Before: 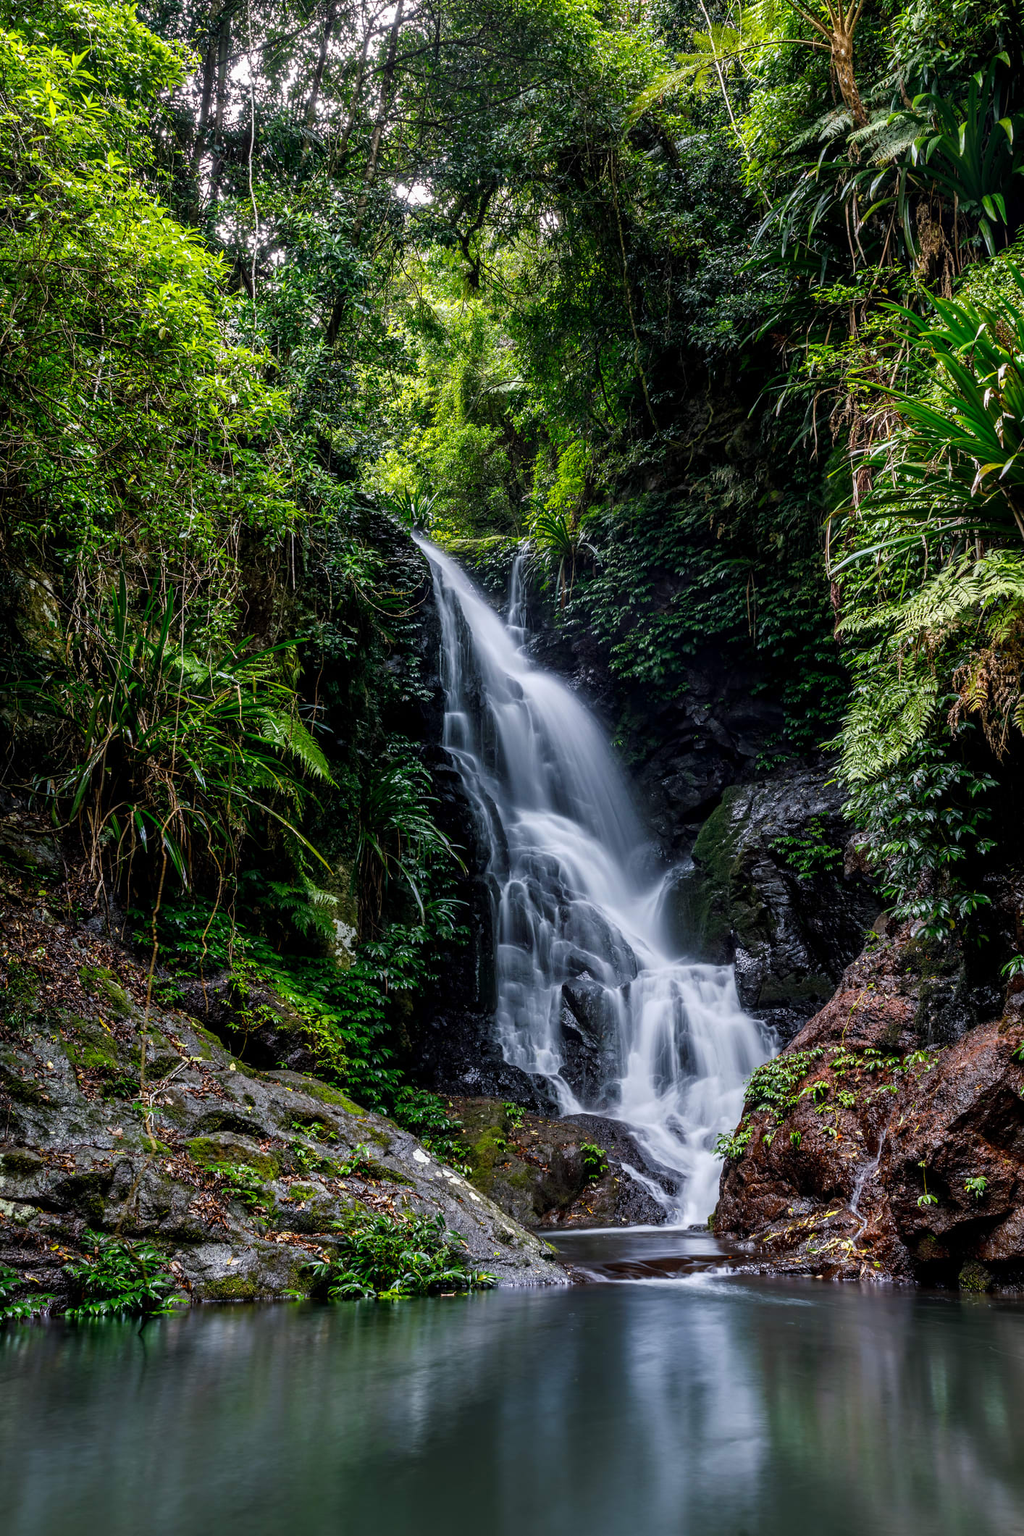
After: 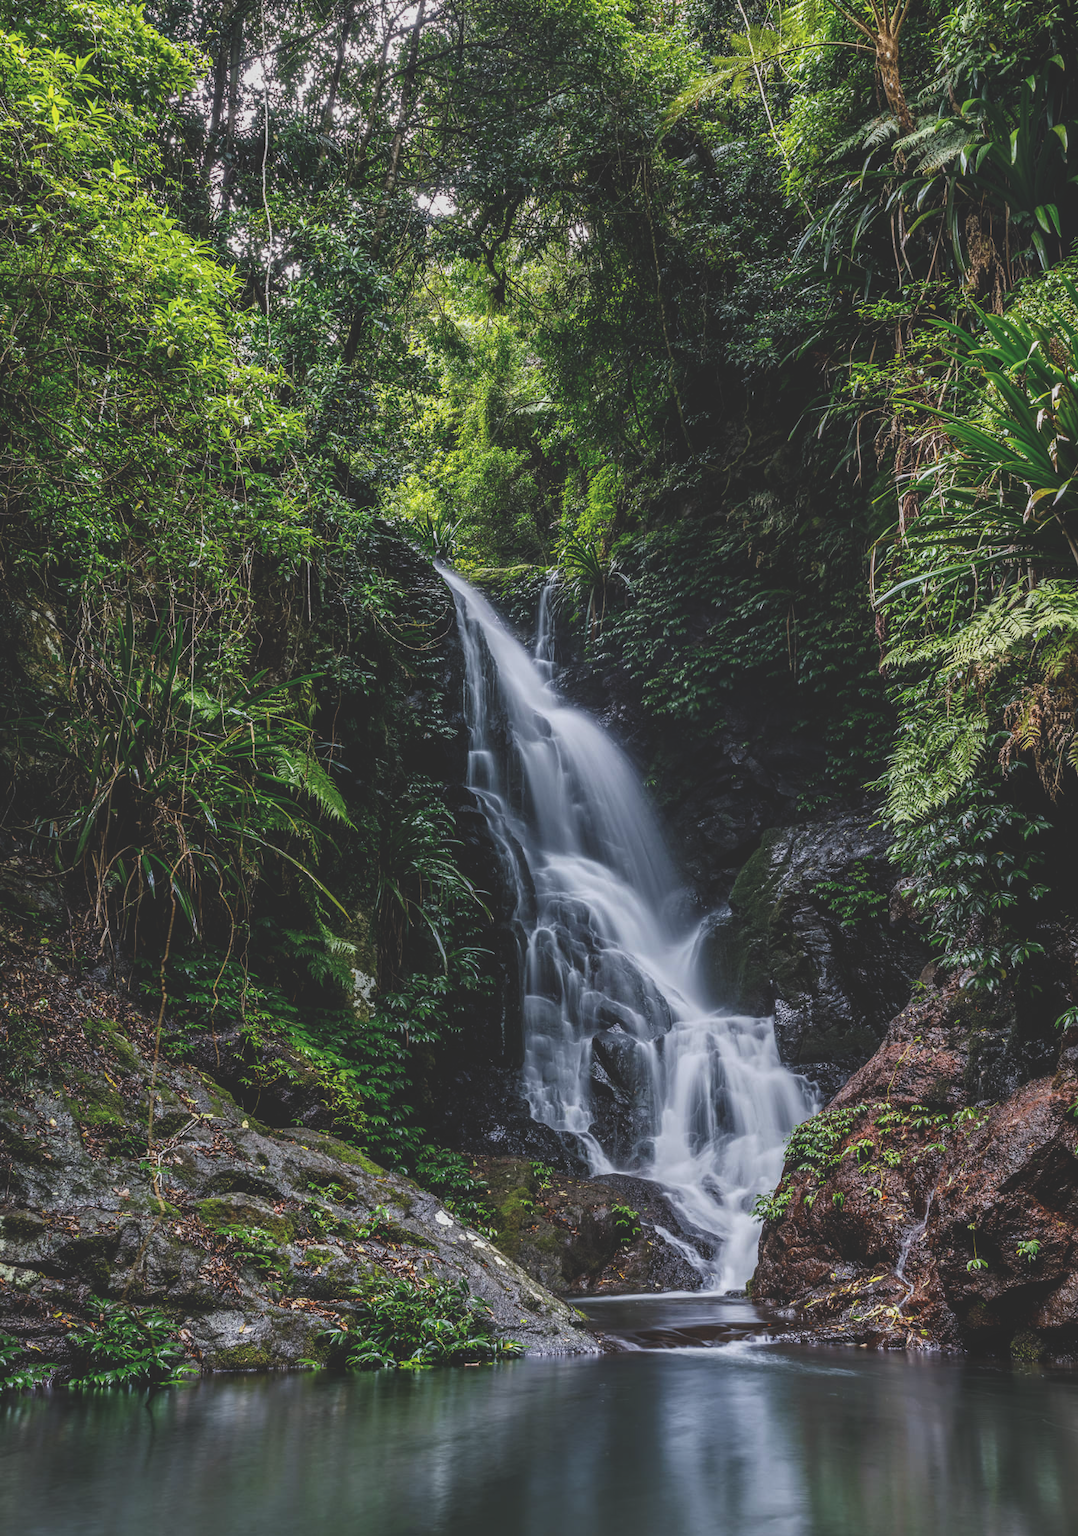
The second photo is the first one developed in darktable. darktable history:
crop and rotate: top 0.012%, bottom 5.066%
exposure: black level correction -0.037, exposure -0.498 EV, compensate highlight preservation false
local contrast: on, module defaults
